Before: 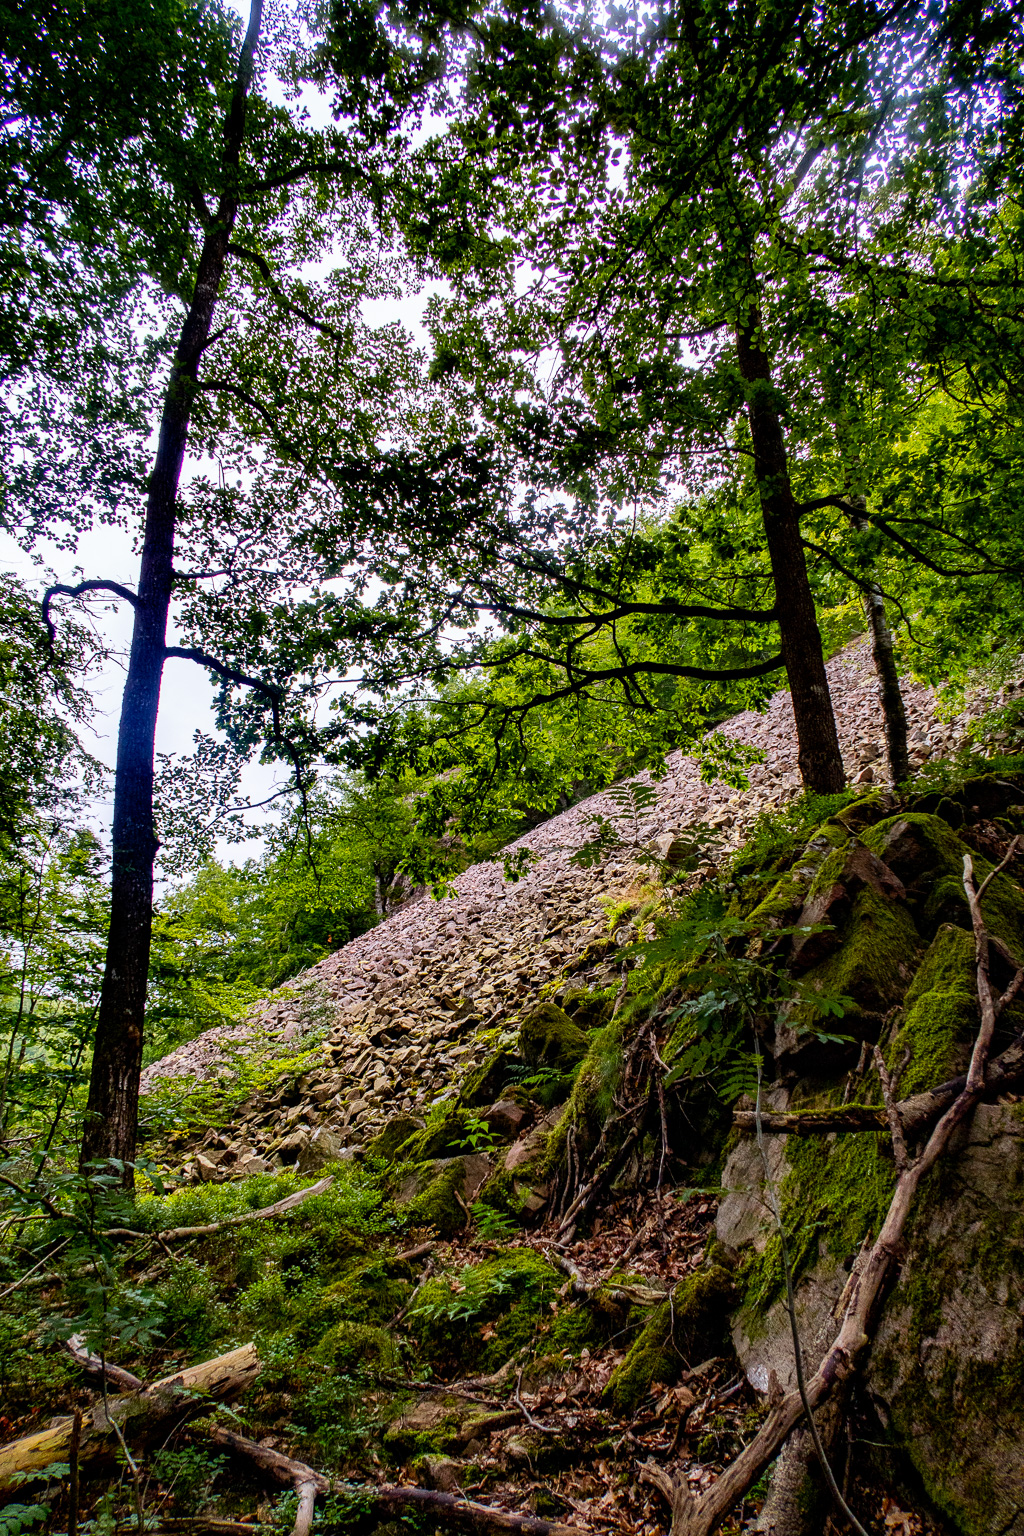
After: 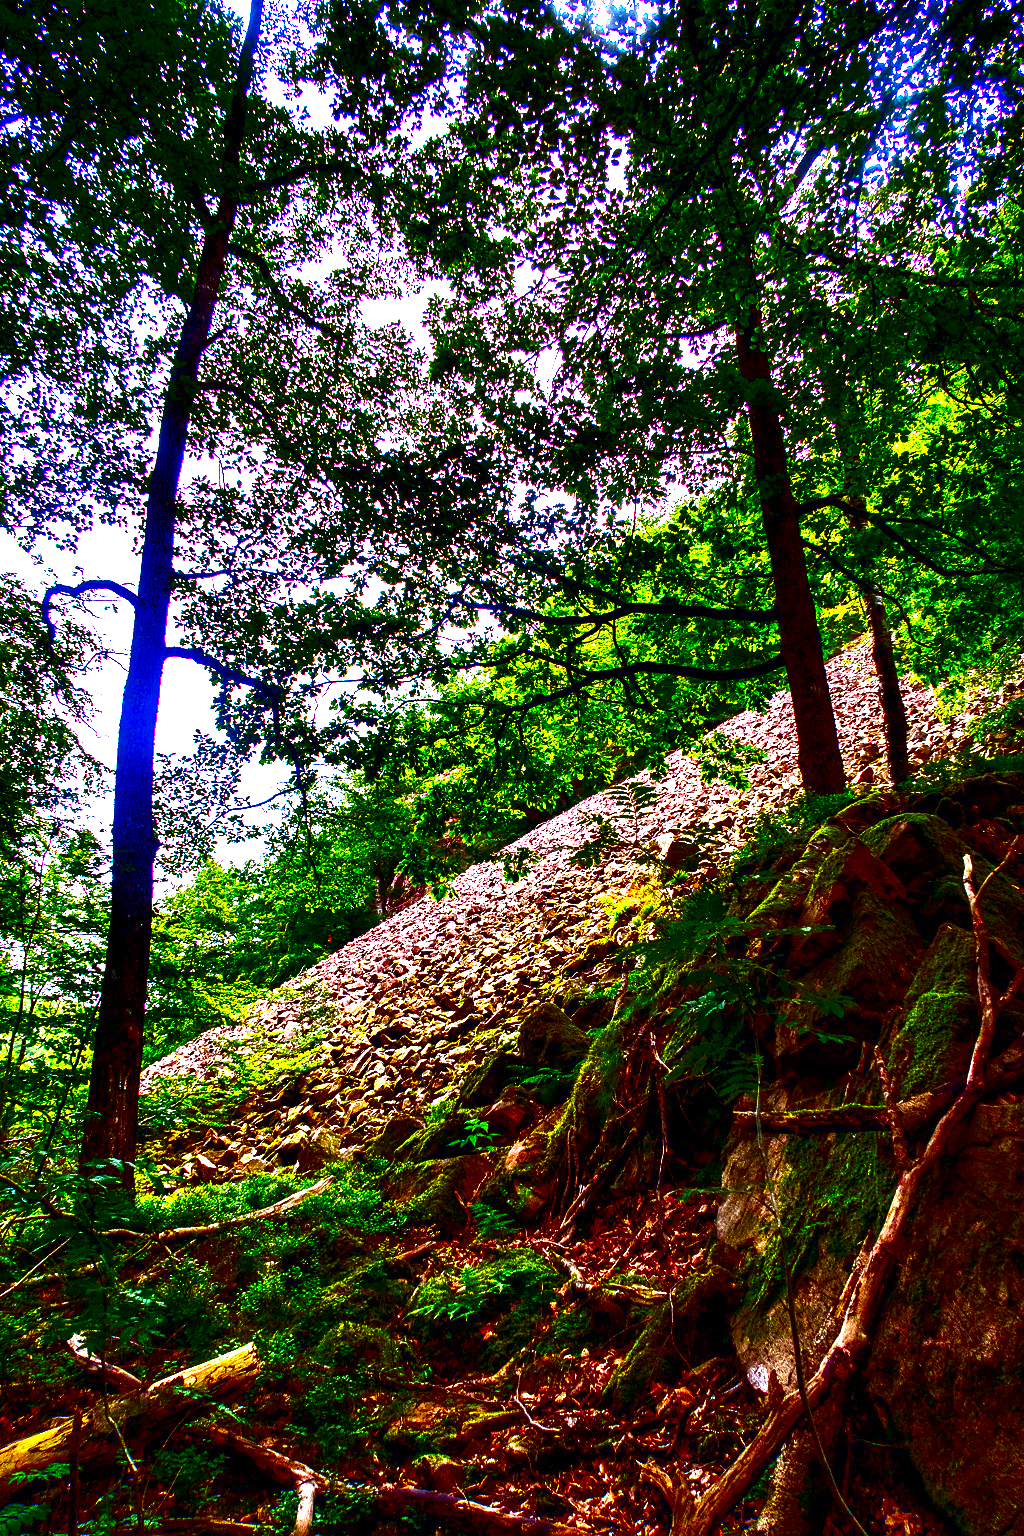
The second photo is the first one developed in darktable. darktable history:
exposure: black level correction 0, exposure 0.5 EV, compensate exposure bias true, compensate highlight preservation false
contrast brightness saturation: brightness -1, saturation 1
color balance rgb: linear chroma grading › global chroma 6.48%, perceptual saturation grading › global saturation 12.96%, global vibrance 6.02%
